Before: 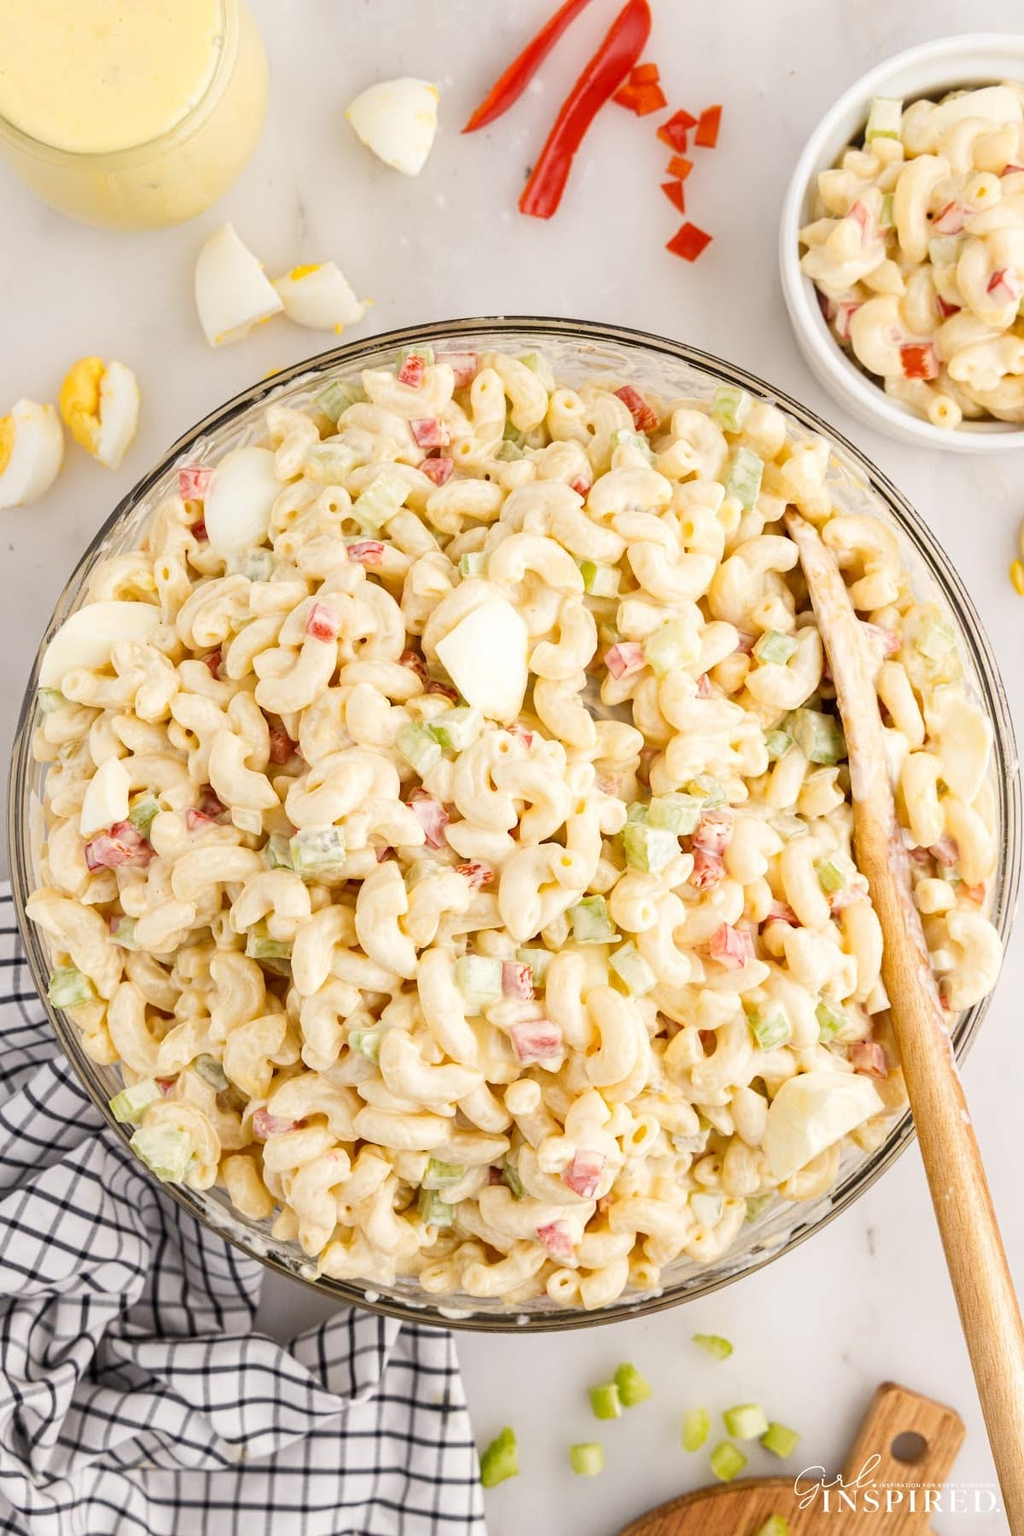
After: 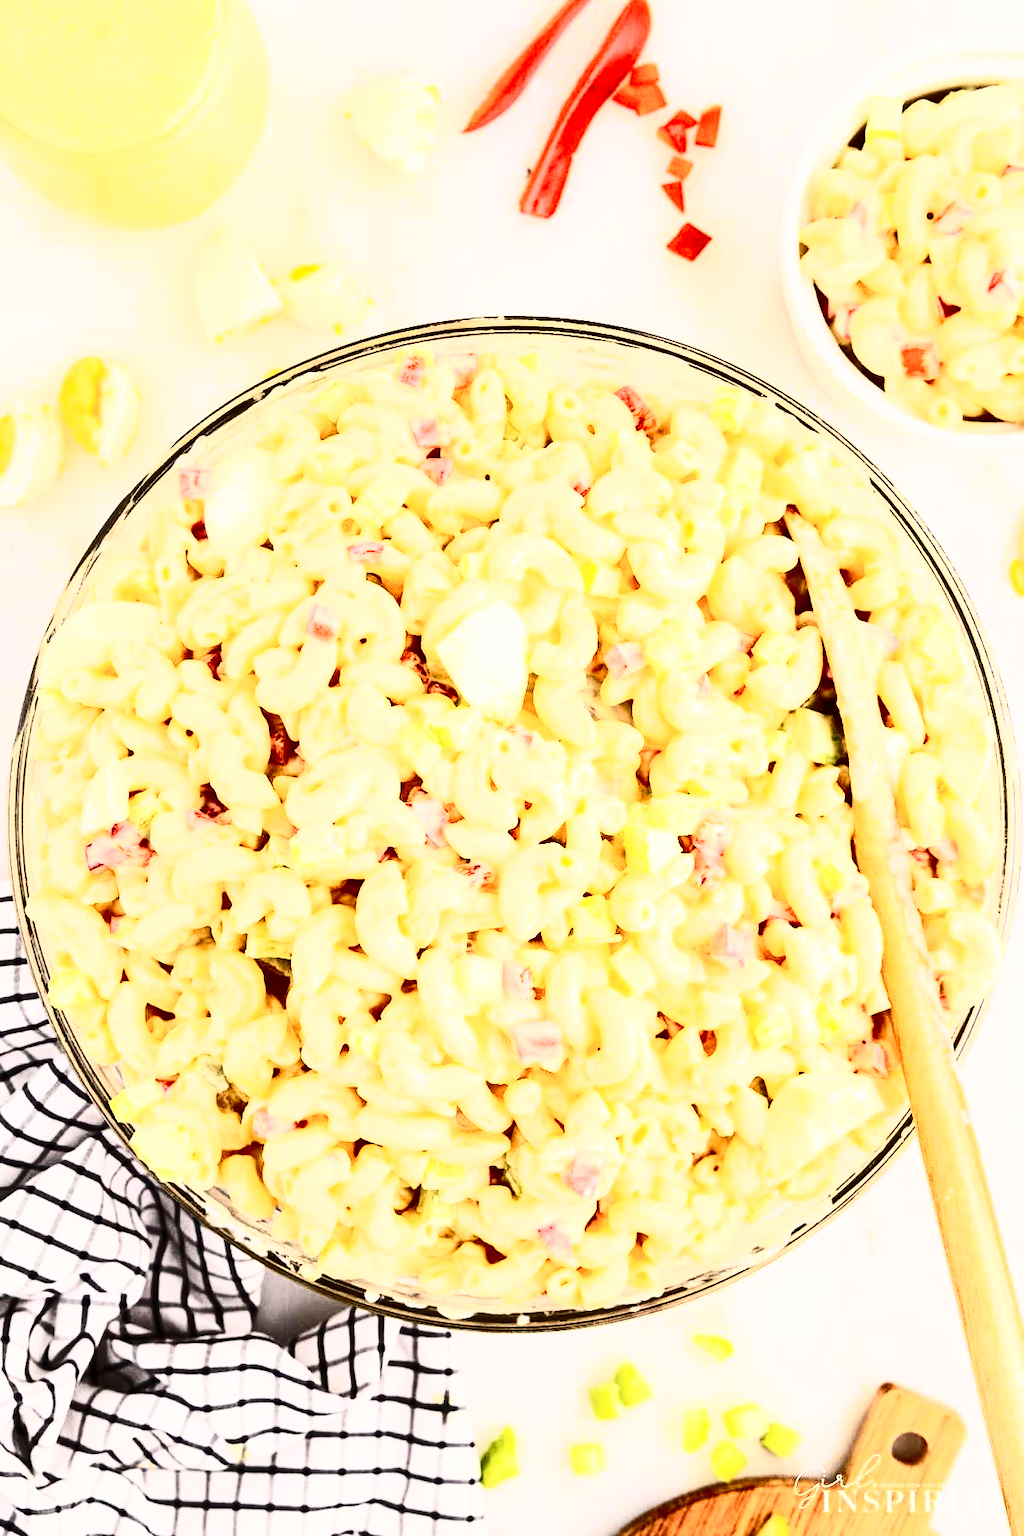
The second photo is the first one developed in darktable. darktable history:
tone curve: curves: ch0 [(0, 0) (0.131, 0.135) (0.288, 0.372) (0.451, 0.608) (0.612, 0.739) (0.736, 0.832) (1, 1)]; ch1 [(0, 0) (0.392, 0.398) (0.487, 0.471) (0.496, 0.493) (0.519, 0.531) (0.557, 0.591) (0.581, 0.639) (0.622, 0.711) (1, 1)]; ch2 [(0, 0) (0.388, 0.344) (0.438, 0.425) (0.476, 0.482) (0.502, 0.508) (0.524, 0.531) (0.538, 0.58) (0.58, 0.621) (0.613, 0.679) (0.655, 0.738) (1, 1)], color space Lab, independent channels, preserve colors none
tone equalizer: on, module defaults
contrast brightness saturation: contrast 0.93, brightness 0.2
